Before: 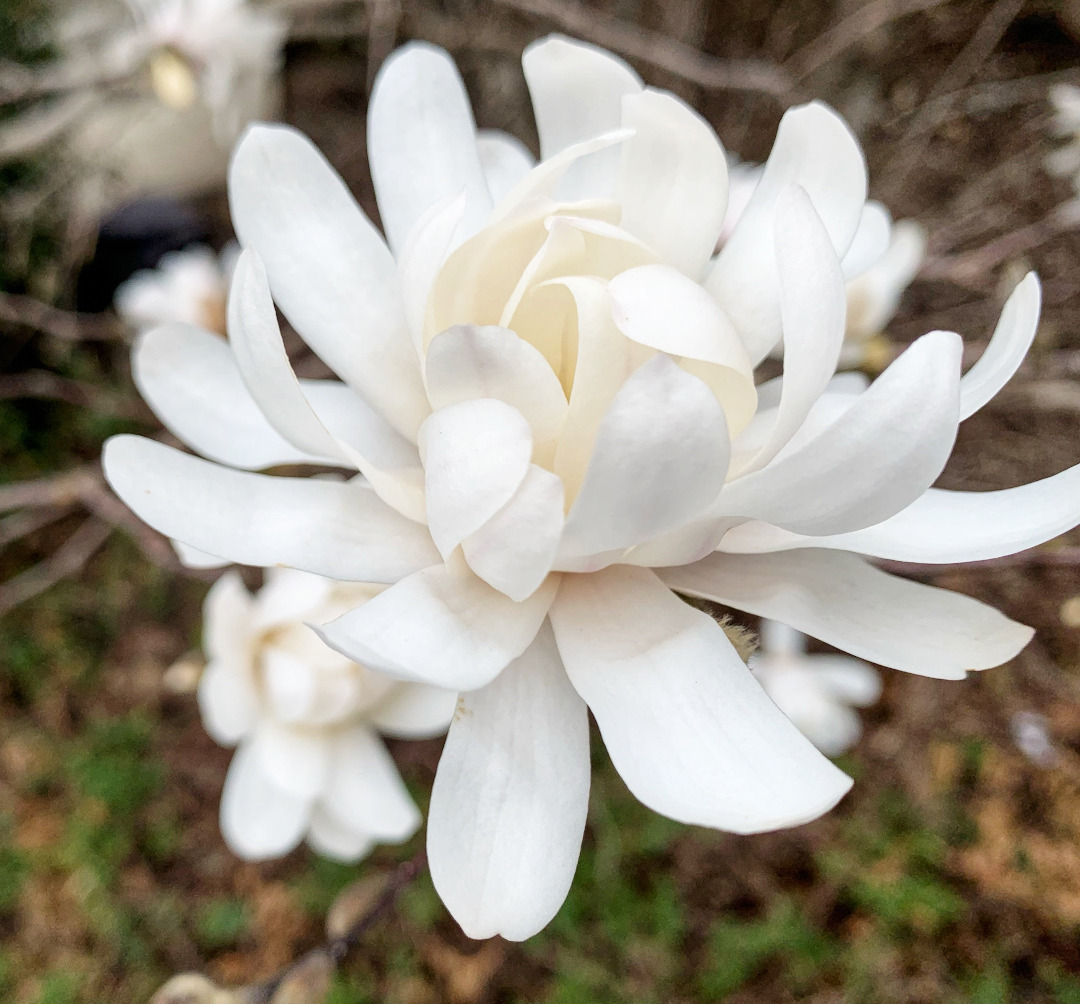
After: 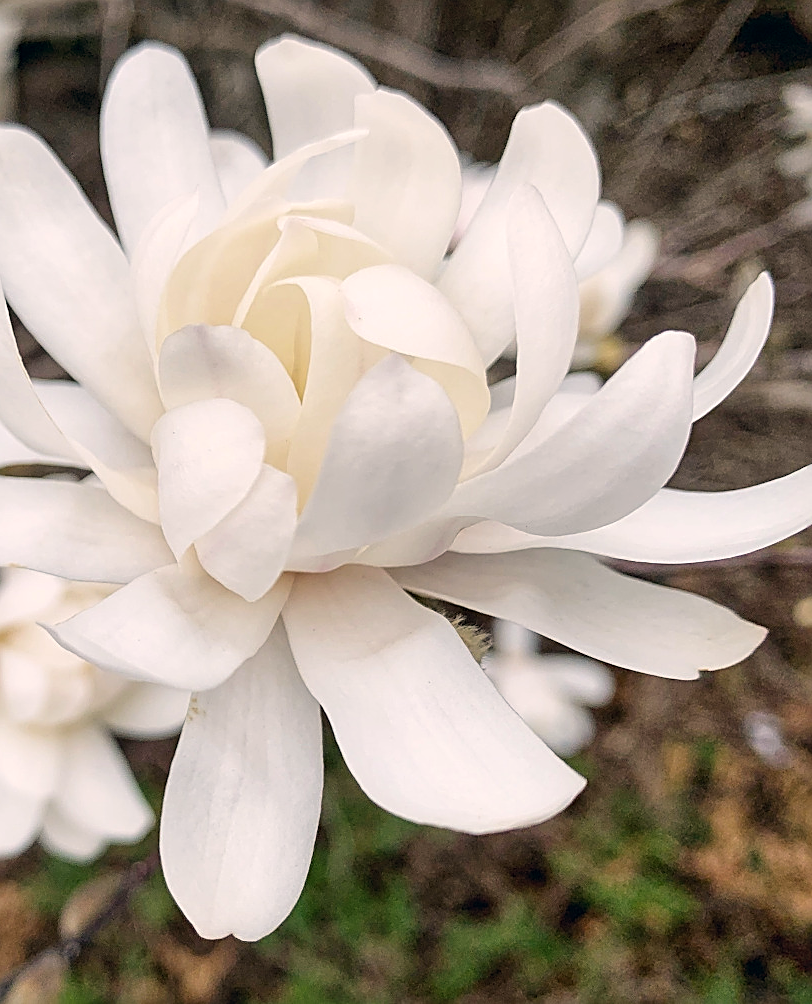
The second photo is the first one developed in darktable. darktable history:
crop and rotate: left 24.806%
color correction: highlights a* 5.48, highlights b* 5.27, shadows a* -4.72, shadows b* -5.28
exposure: exposure -0.06 EV, compensate highlight preservation false
sharpen: amount 0.746
